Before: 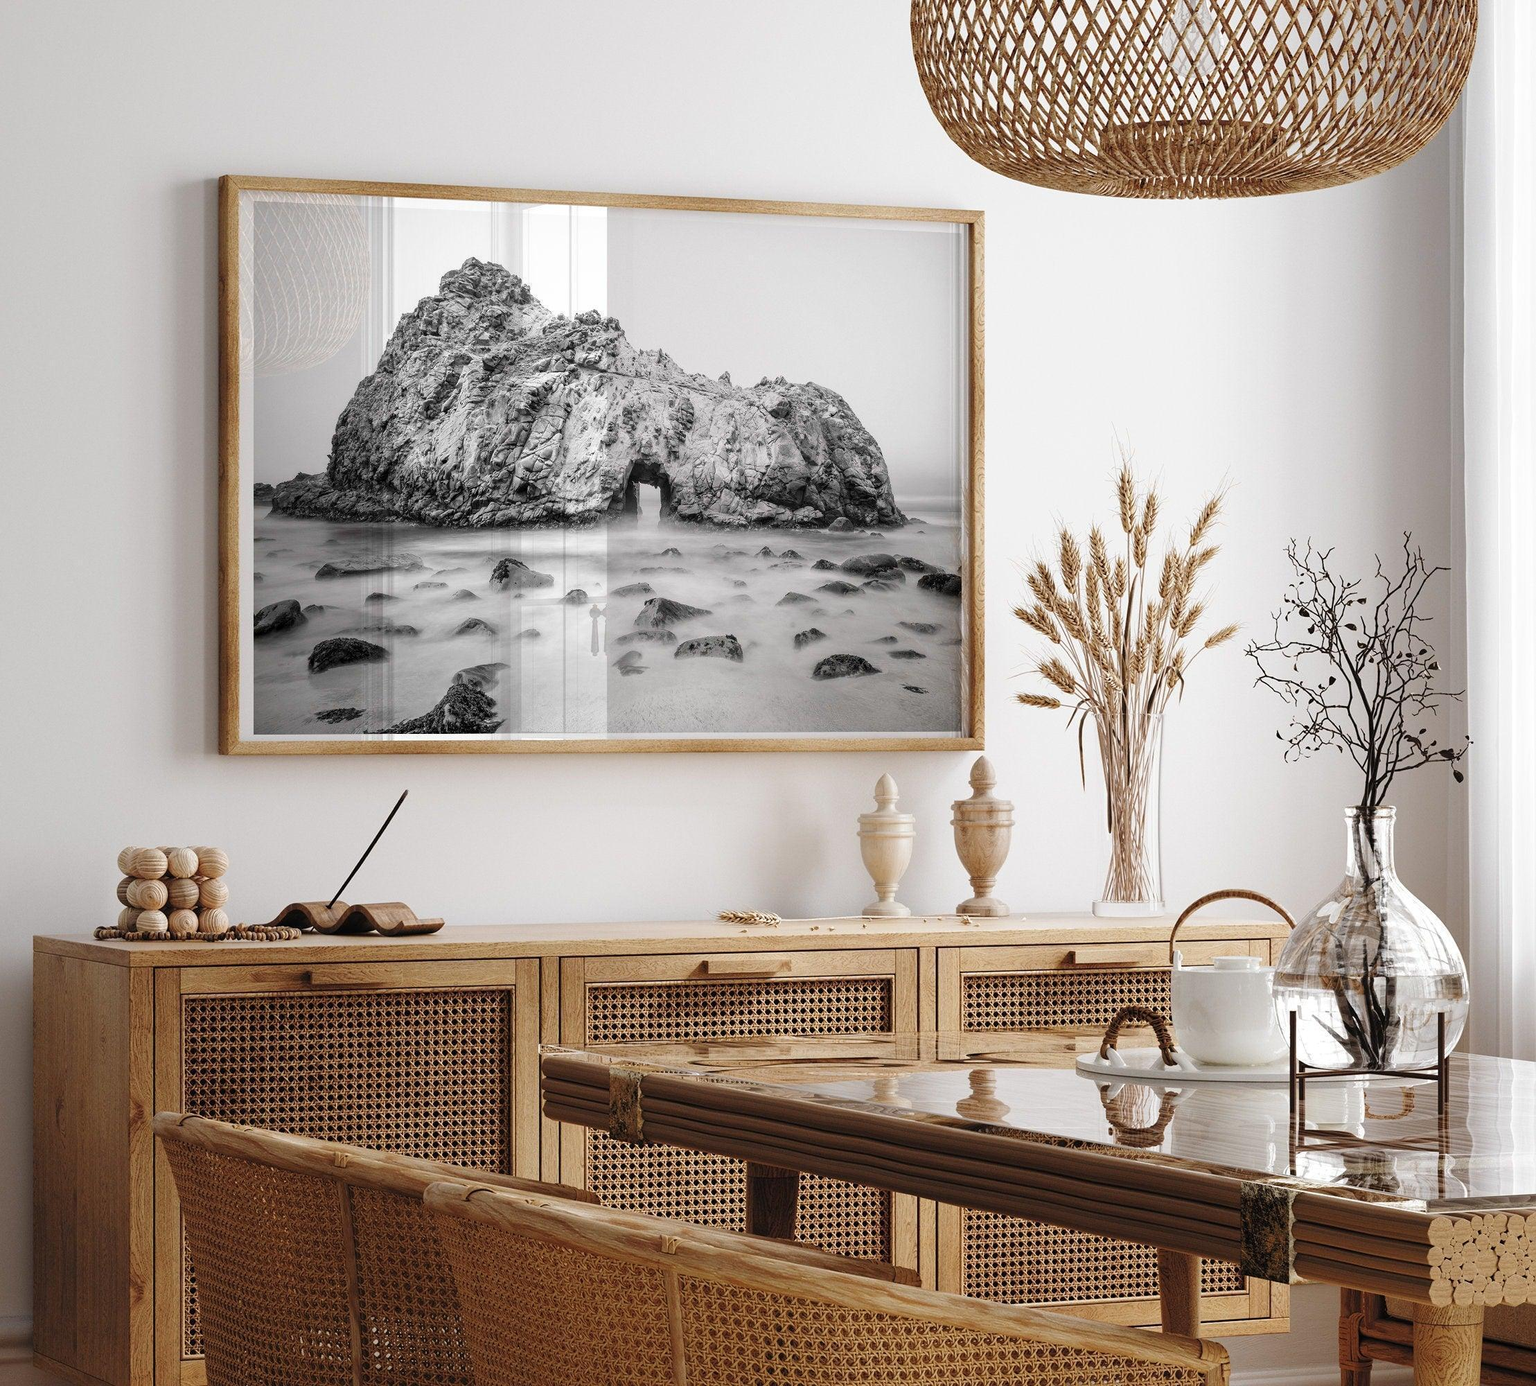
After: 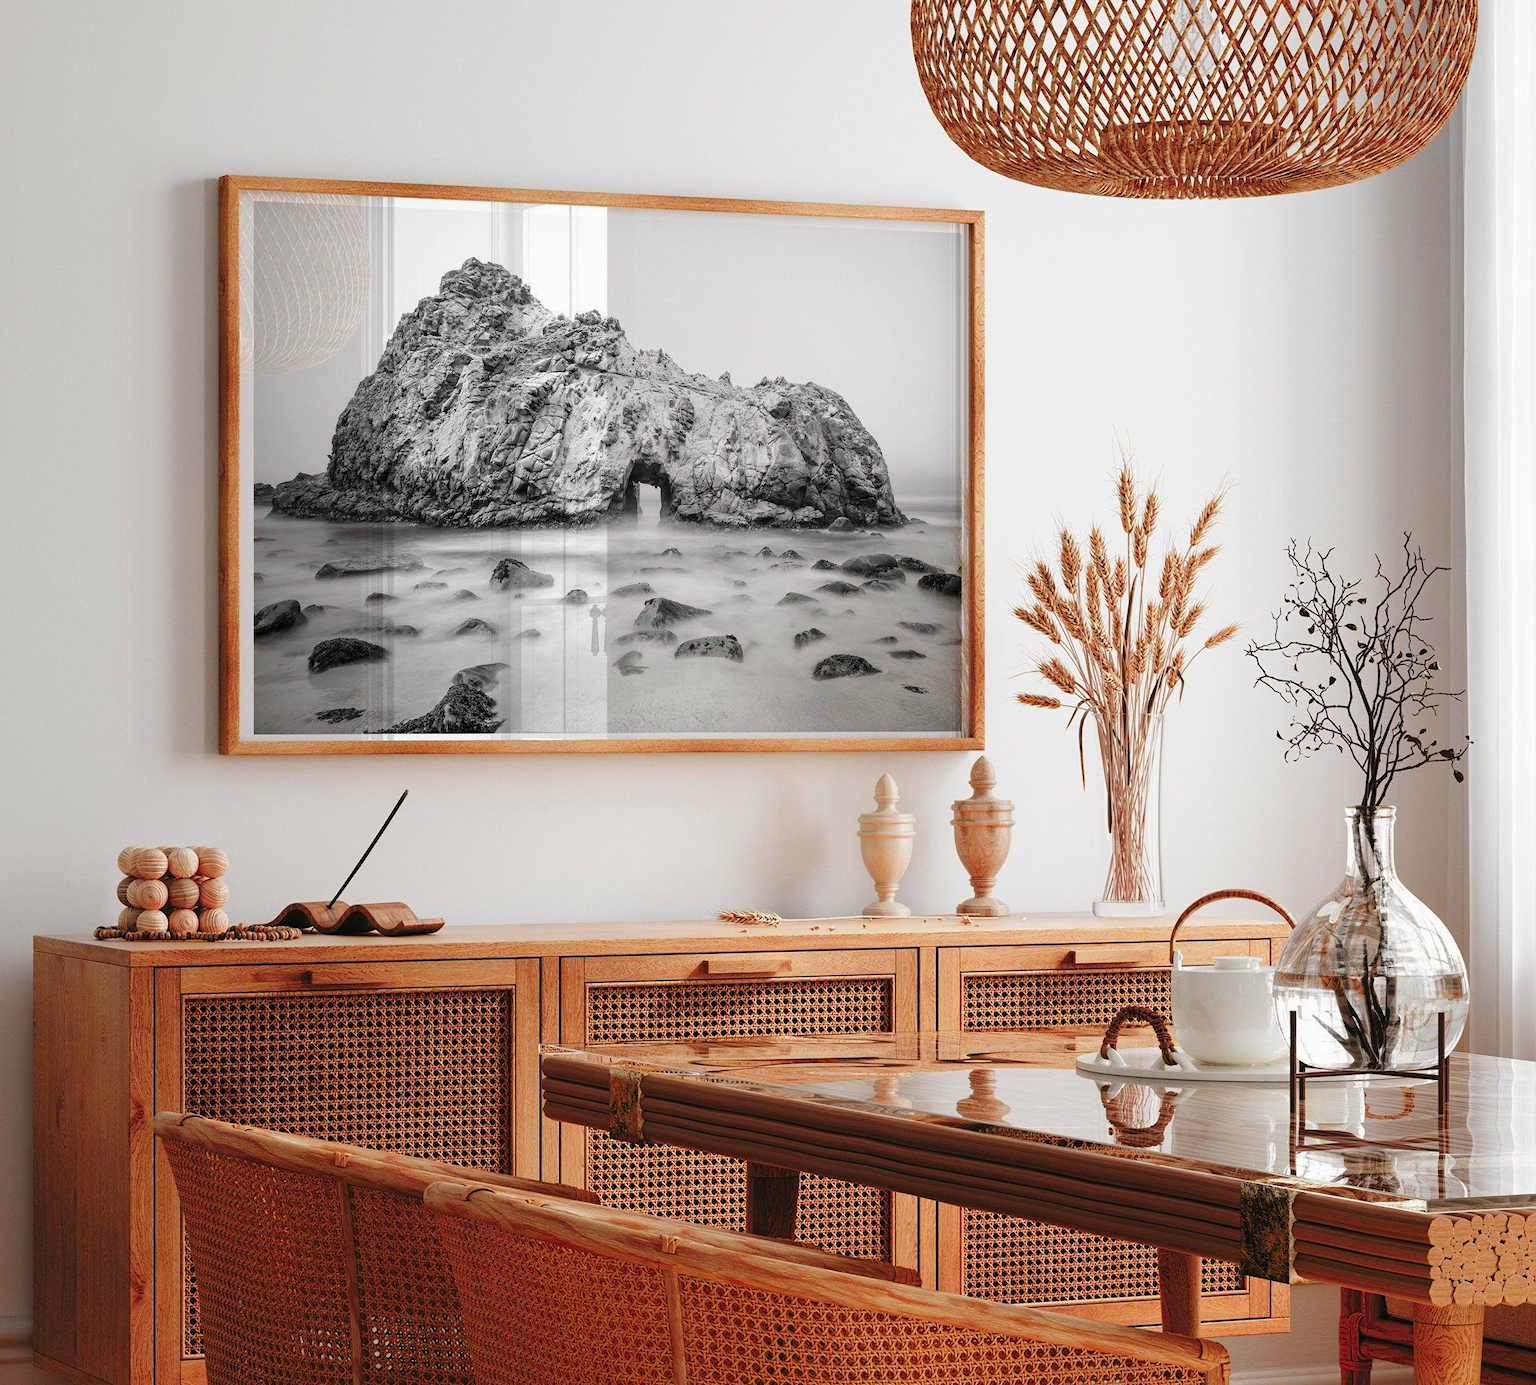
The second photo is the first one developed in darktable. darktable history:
contrast brightness saturation: contrast -0.02, brightness -0.01, saturation 0.03
color zones: curves: ch1 [(0.24, 0.629) (0.75, 0.5)]; ch2 [(0.255, 0.454) (0.745, 0.491)], mix 102.12%
